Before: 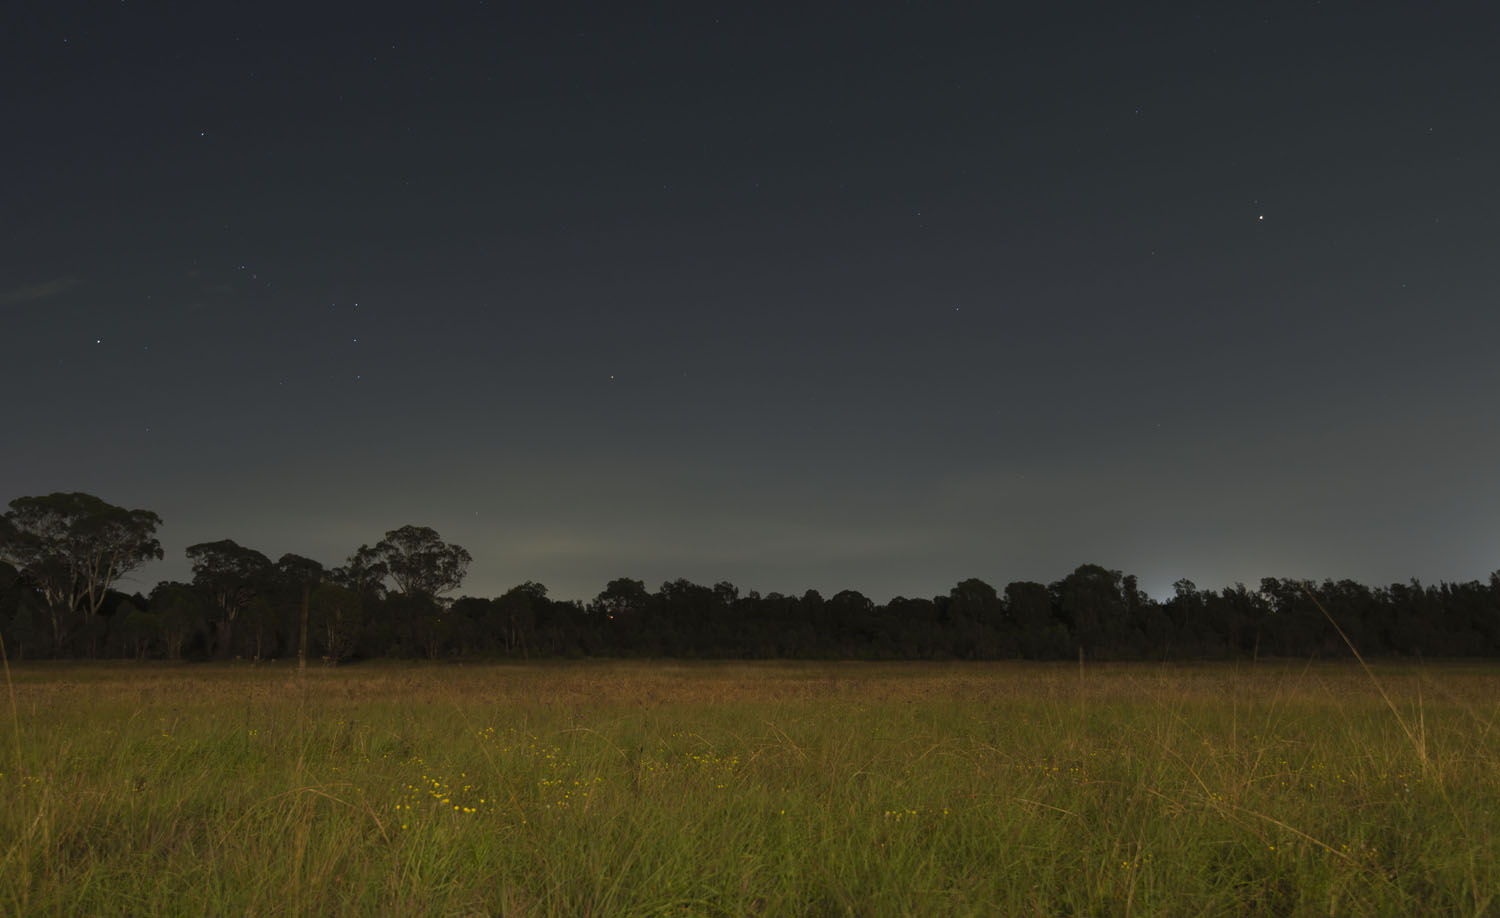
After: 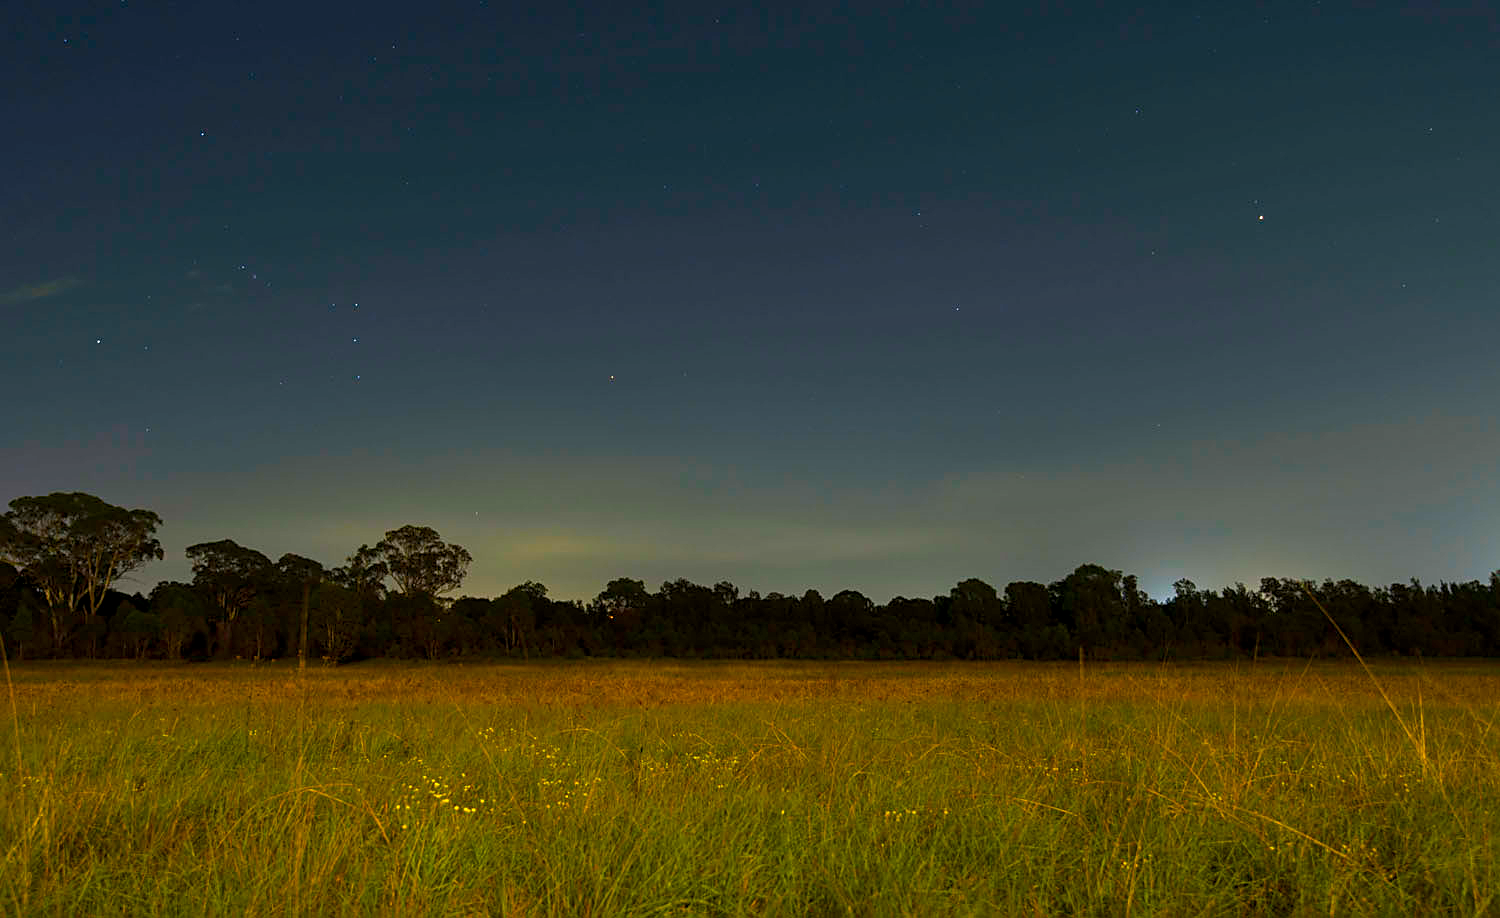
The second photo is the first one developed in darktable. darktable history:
sharpen: on, module defaults
color balance rgb: linear chroma grading › global chroma 42%, perceptual saturation grading › global saturation 42%, perceptual brilliance grading › global brilliance 25%, global vibrance 33%
local contrast: on, module defaults
